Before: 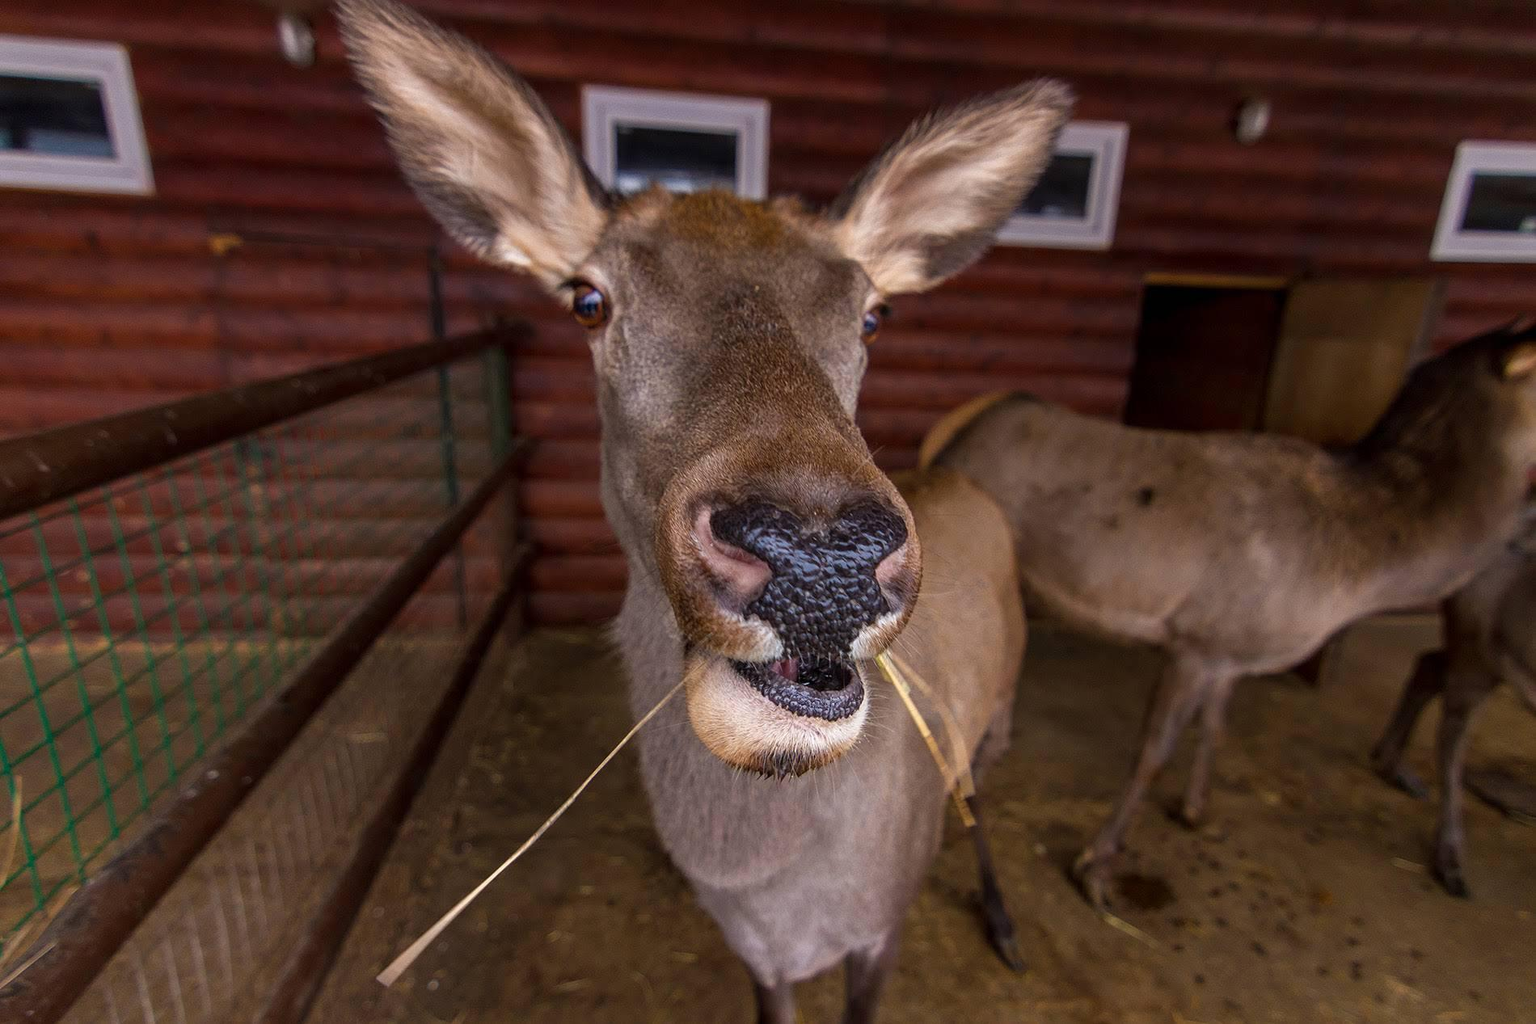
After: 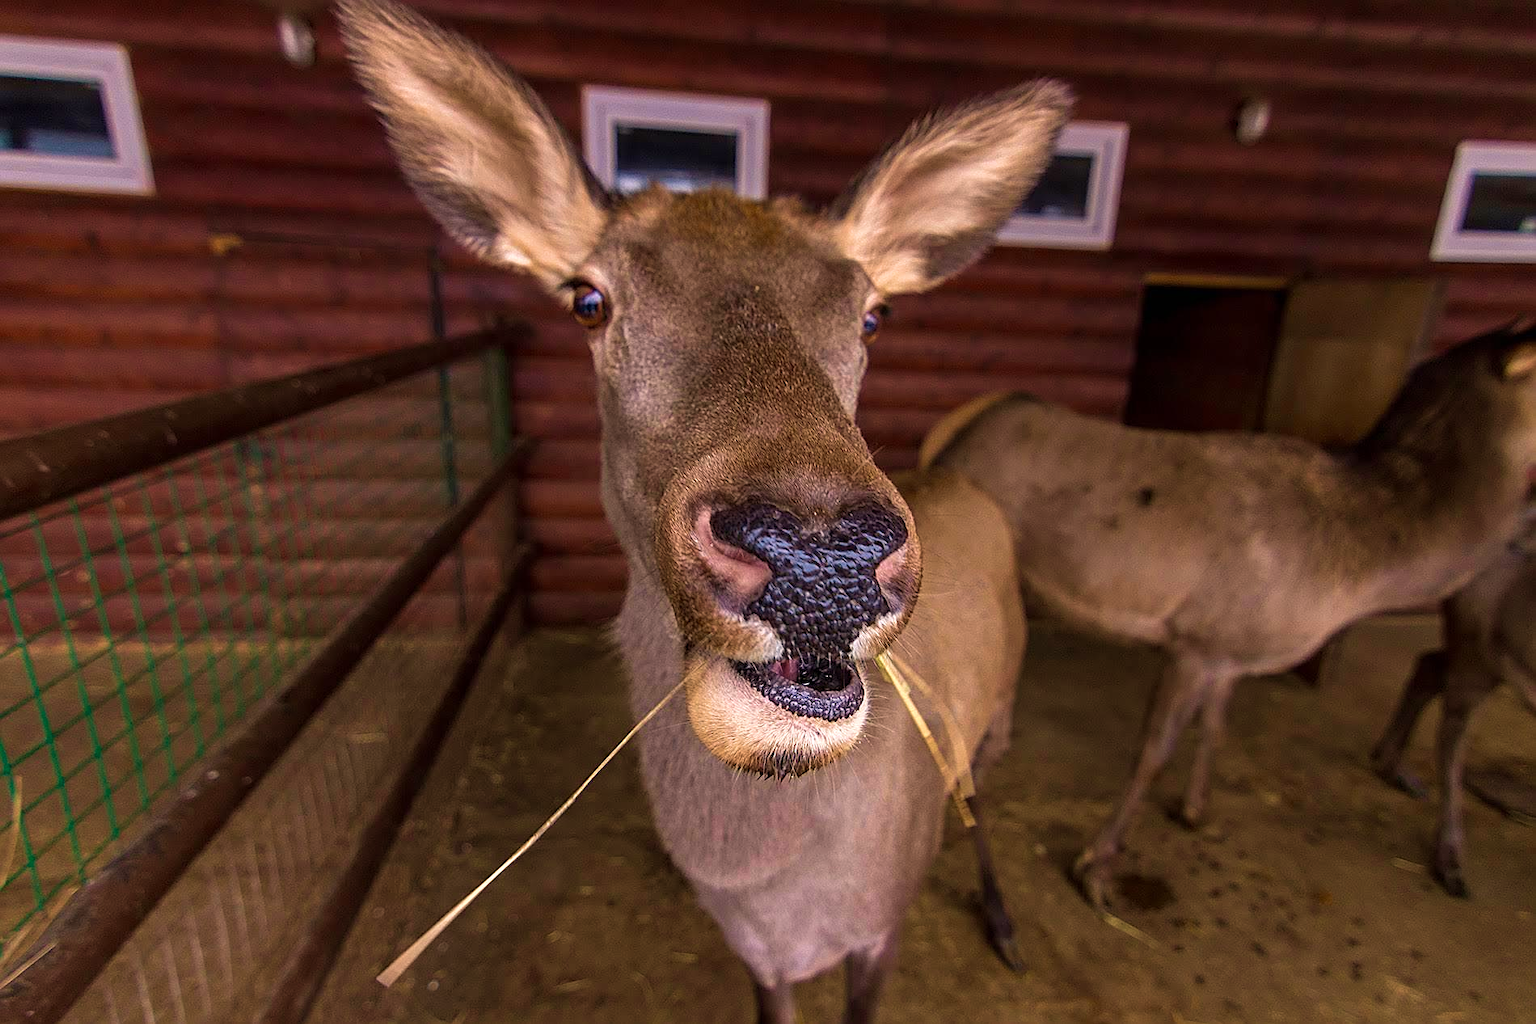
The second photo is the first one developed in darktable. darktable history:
sharpen: on, module defaults
levels: levels [0, 0.476, 0.951]
velvia: strength 44.6%
color correction: highlights a* 3.55, highlights b* 5.1
